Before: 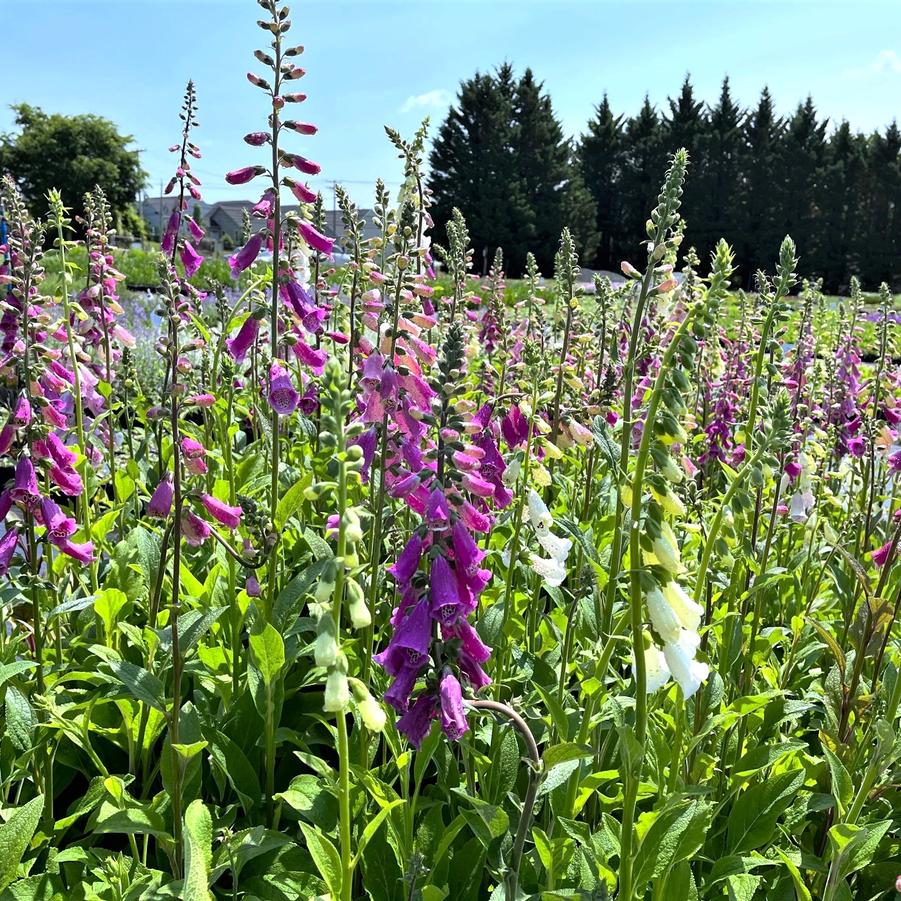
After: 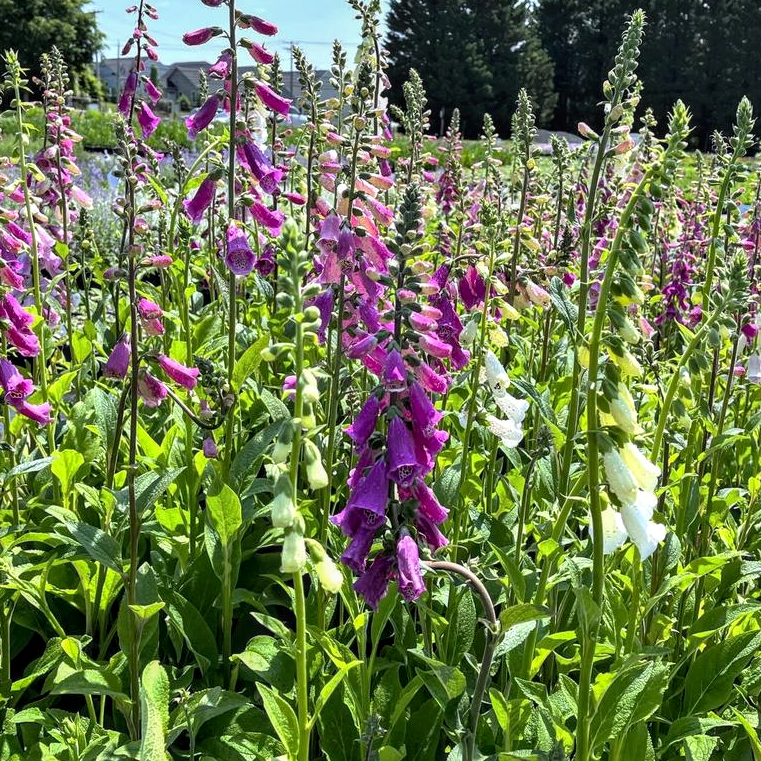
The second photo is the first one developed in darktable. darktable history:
local contrast: on, module defaults
crop and rotate: left 4.842%, top 15.51%, right 10.668%
